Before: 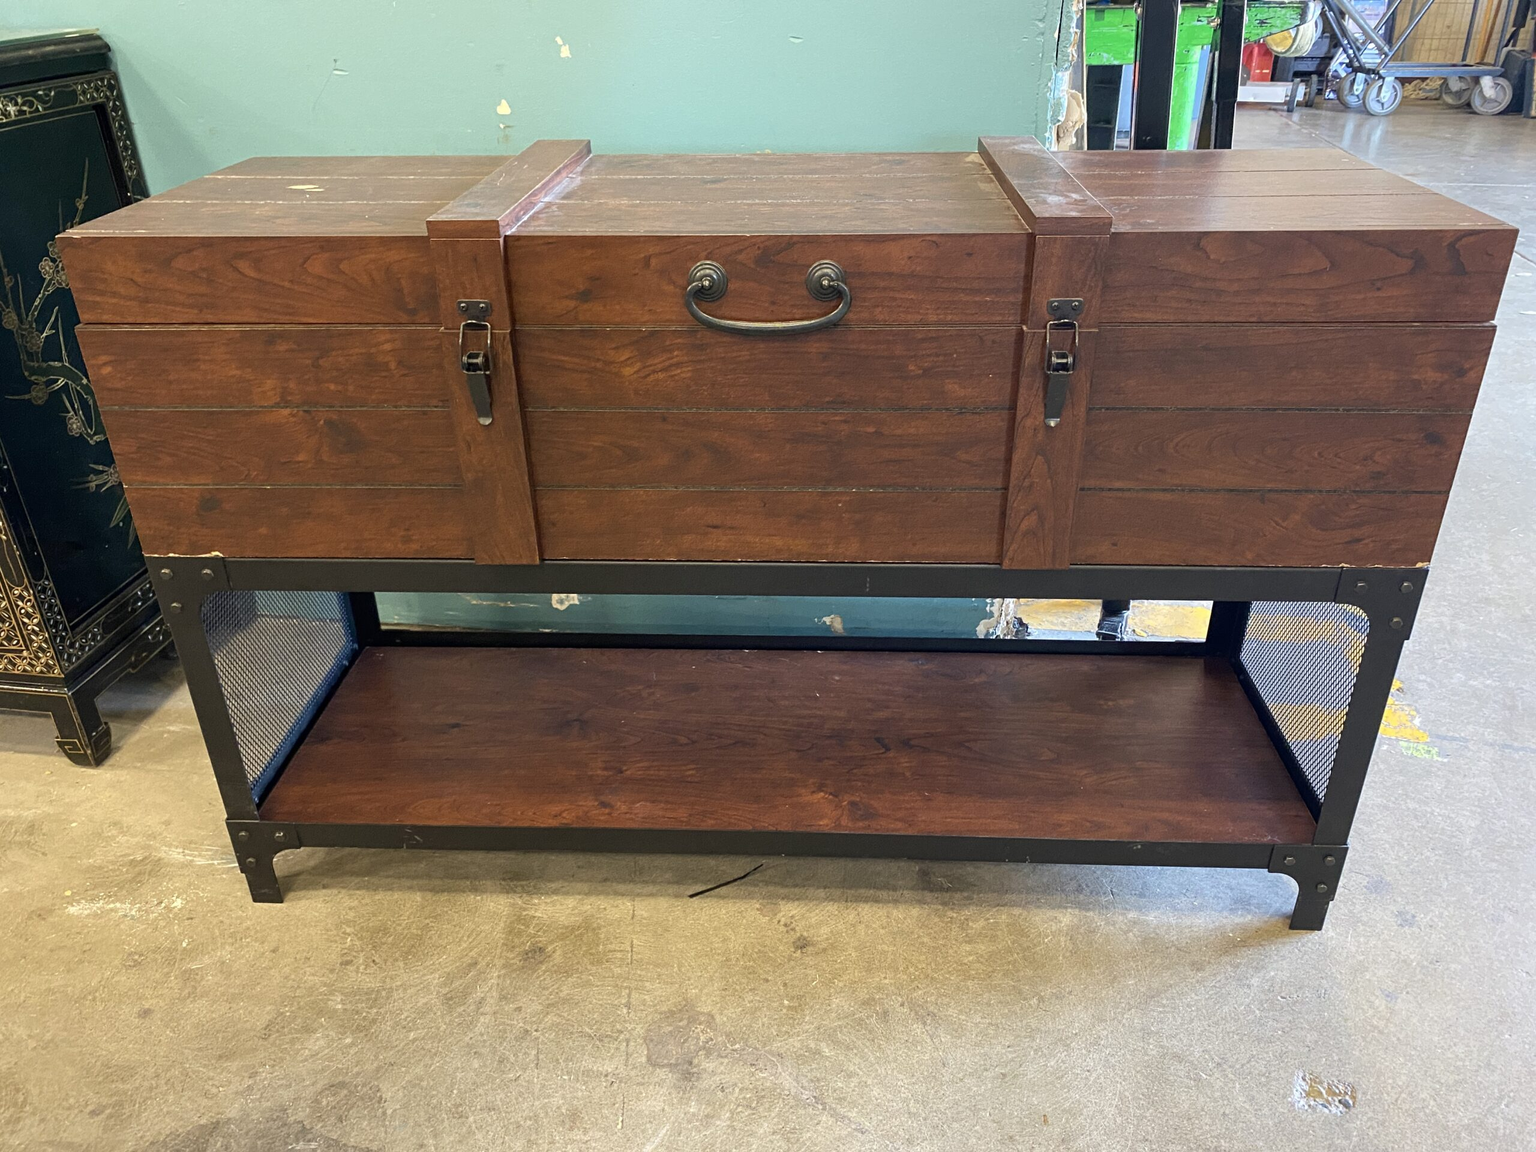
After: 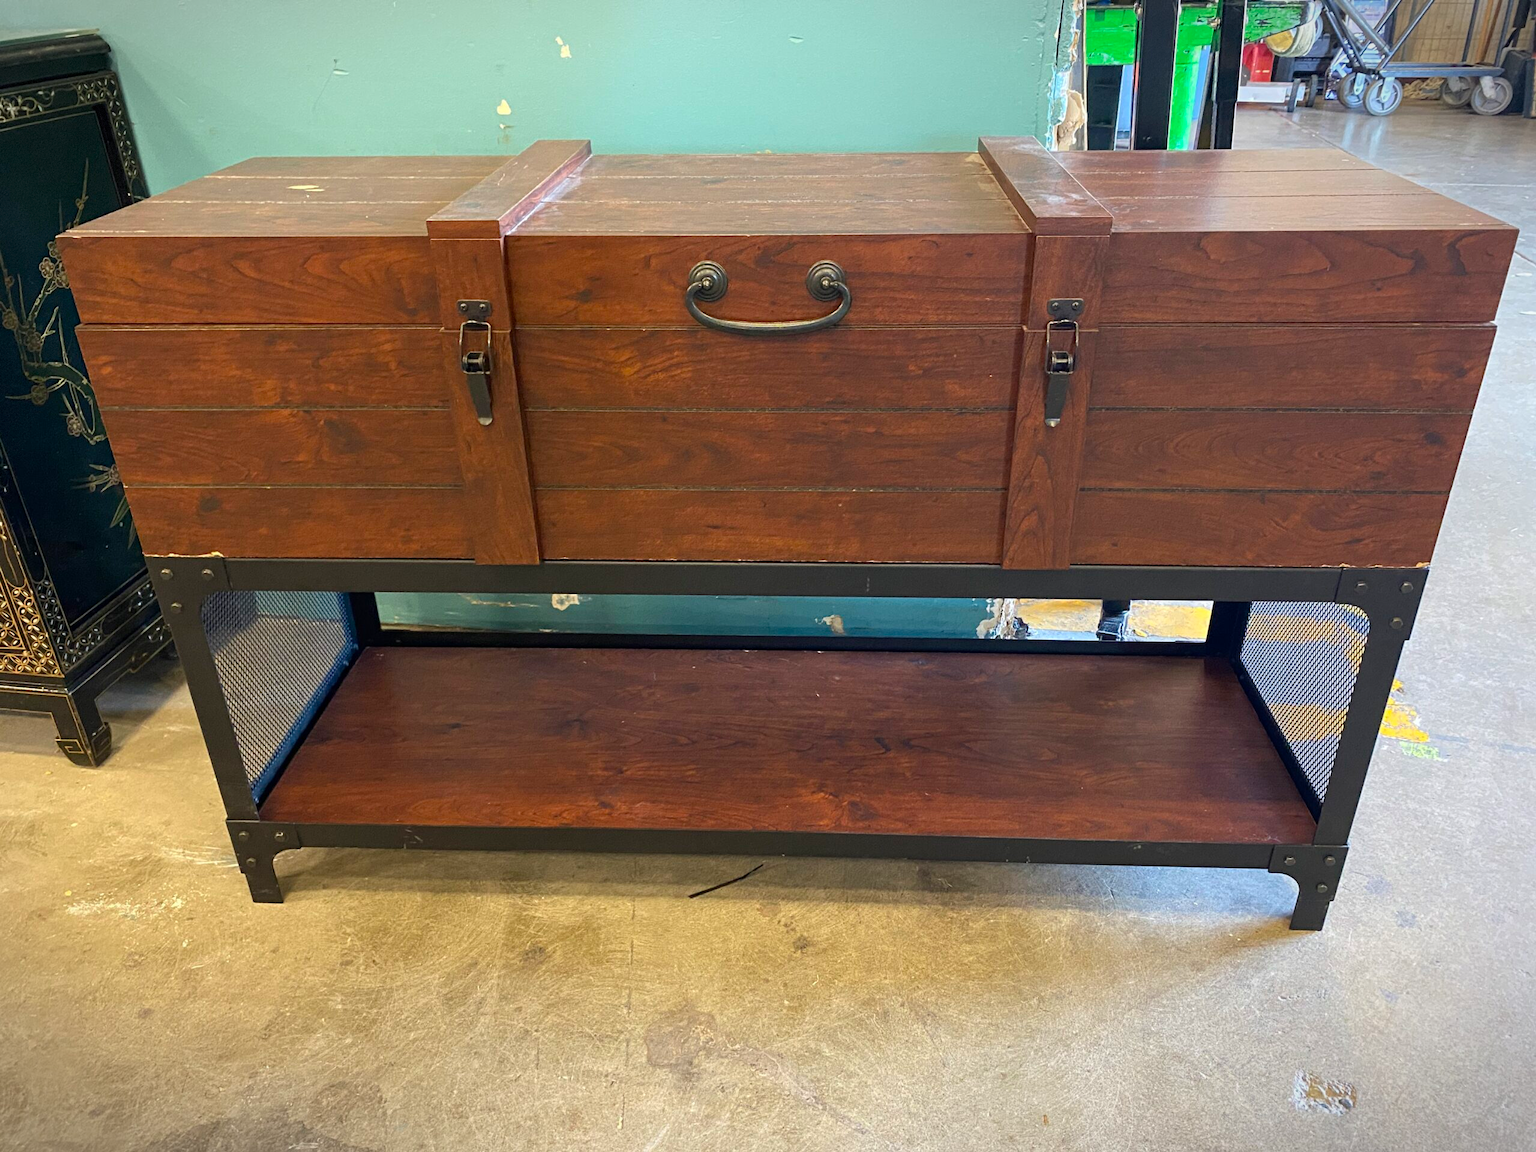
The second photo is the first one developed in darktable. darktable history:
contrast brightness saturation: saturation 0.18
vignetting: fall-off start 100%, brightness -0.406, saturation -0.3, width/height ratio 1.324, dithering 8-bit output, unbound false
